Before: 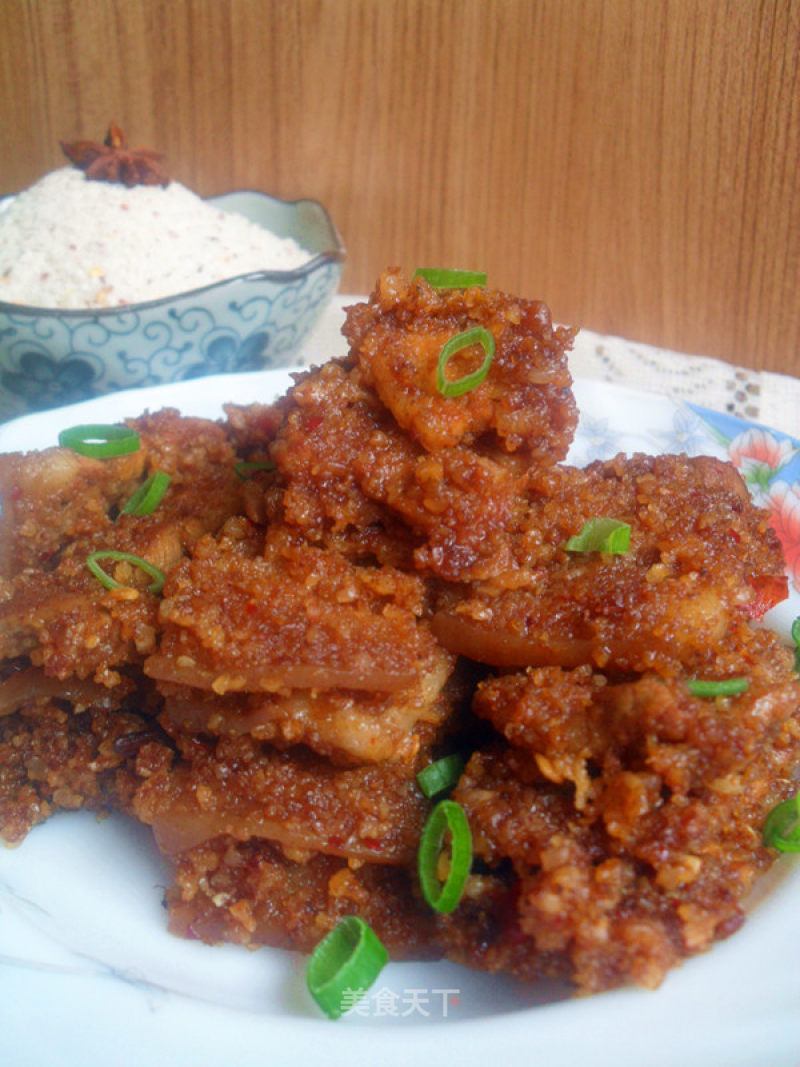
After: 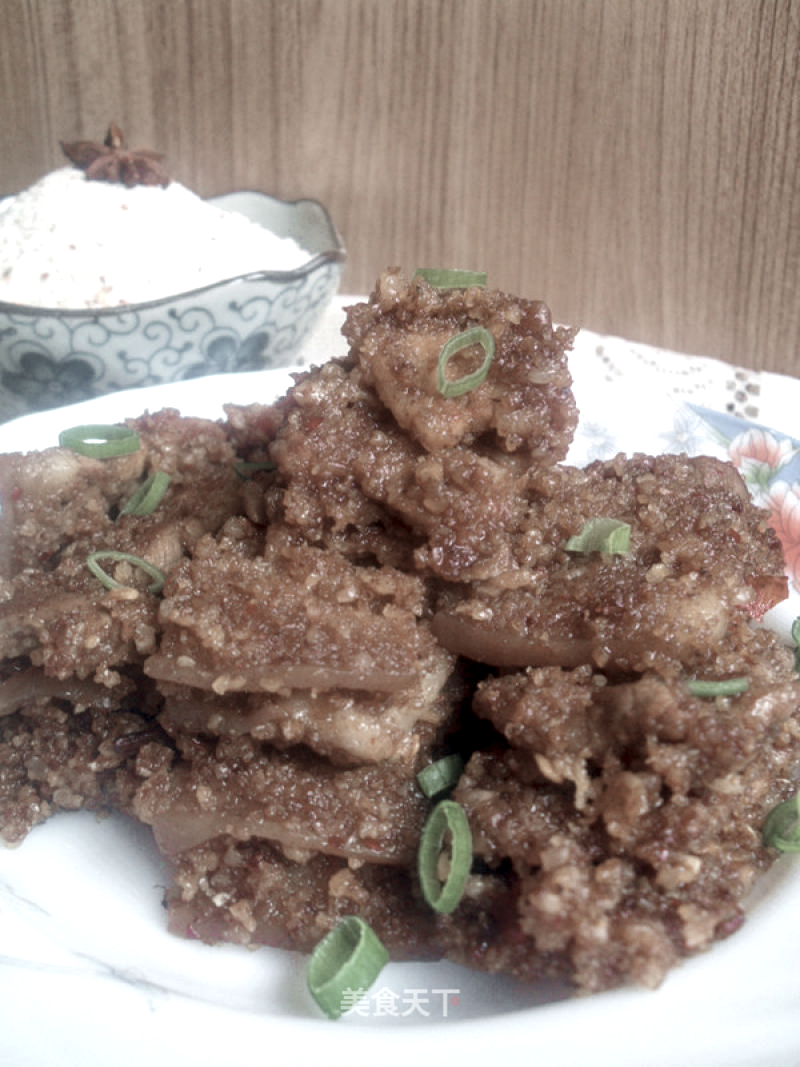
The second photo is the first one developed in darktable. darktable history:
exposure: exposure 0.296 EV, compensate highlight preservation false
color zones: curves: ch1 [(0, 0.34) (0.143, 0.164) (0.286, 0.152) (0.429, 0.176) (0.571, 0.173) (0.714, 0.188) (0.857, 0.199) (1, 0.34)]
local contrast: detail 130%
tone equalizer: on, module defaults
